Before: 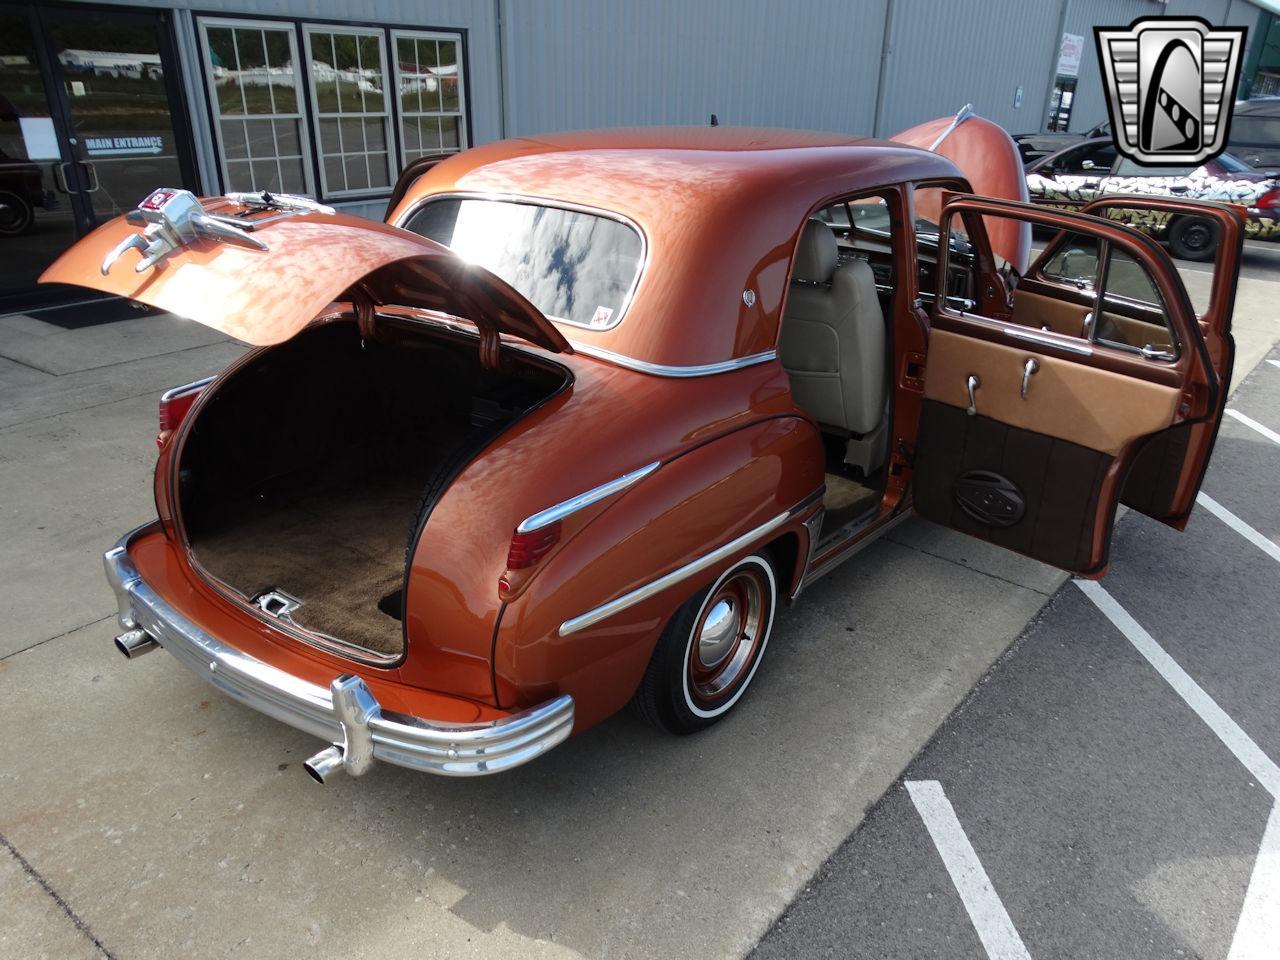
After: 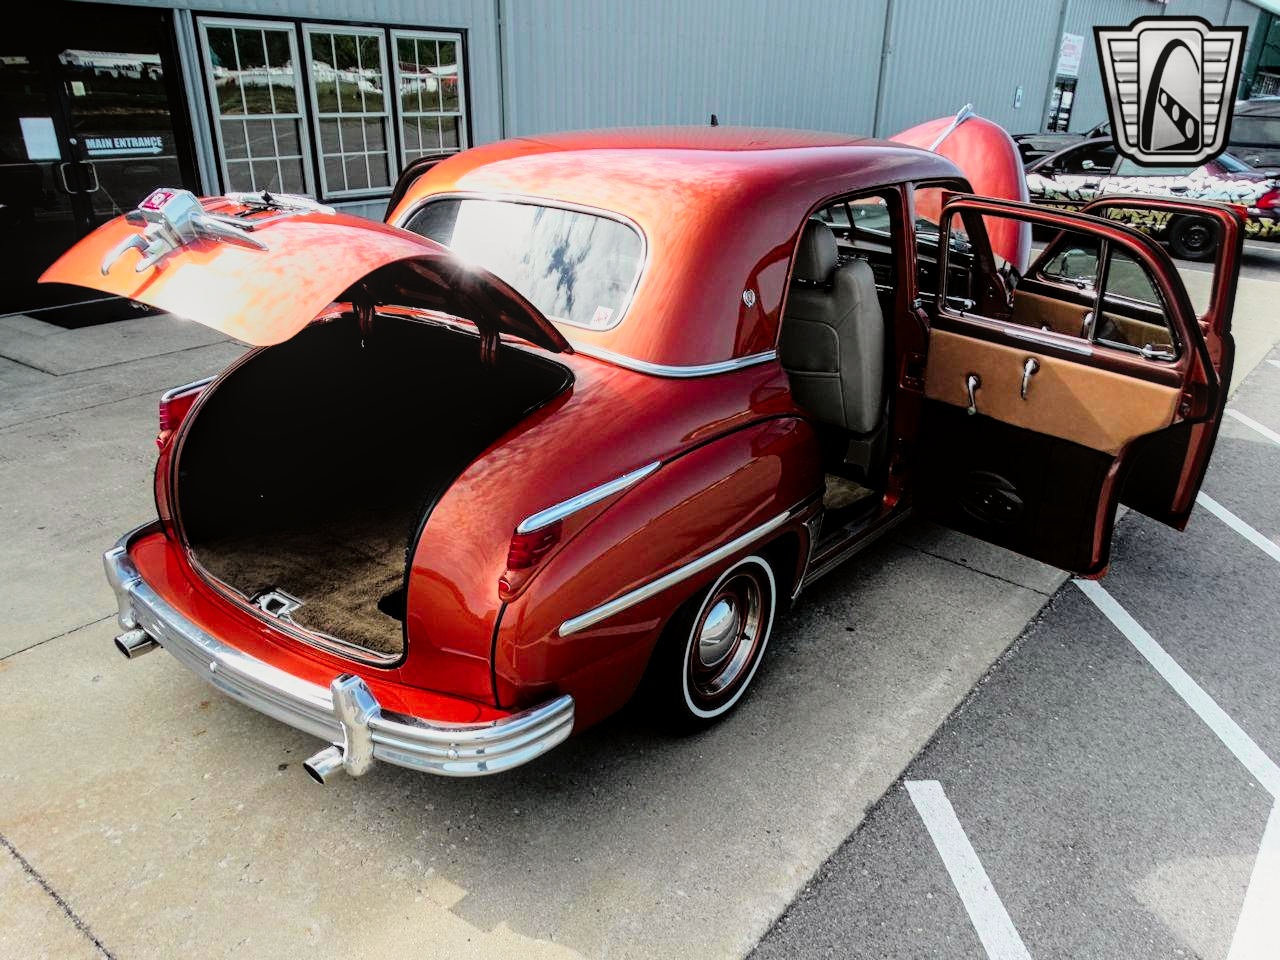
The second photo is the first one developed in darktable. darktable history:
local contrast: on, module defaults
filmic rgb: black relative exposure -5 EV, white relative exposure 3.5 EV, hardness 3.19, contrast 1.2, highlights saturation mix -30%
contrast equalizer: y [[0.439, 0.44, 0.442, 0.457, 0.493, 0.498], [0.5 ×6], [0.5 ×6], [0 ×6], [0 ×6]]
tone curve: curves: ch0 [(0, 0.005) (0.103, 0.097) (0.18, 0.22) (0.378, 0.482) (0.504, 0.631) (0.663, 0.801) (0.834, 0.914) (1, 0.971)]; ch1 [(0, 0) (0.172, 0.123) (0.324, 0.253) (0.396, 0.388) (0.478, 0.461) (0.499, 0.498) (0.522, 0.528) (0.604, 0.692) (0.704, 0.818) (1, 1)]; ch2 [(0, 0) (0.411, 0.424) (0.496, 0.5) (0.515, 0.519) (0.555, 0.585) (0.628, 0.703) (1, 1)], color space Lab, independent channels, preserve colors none
